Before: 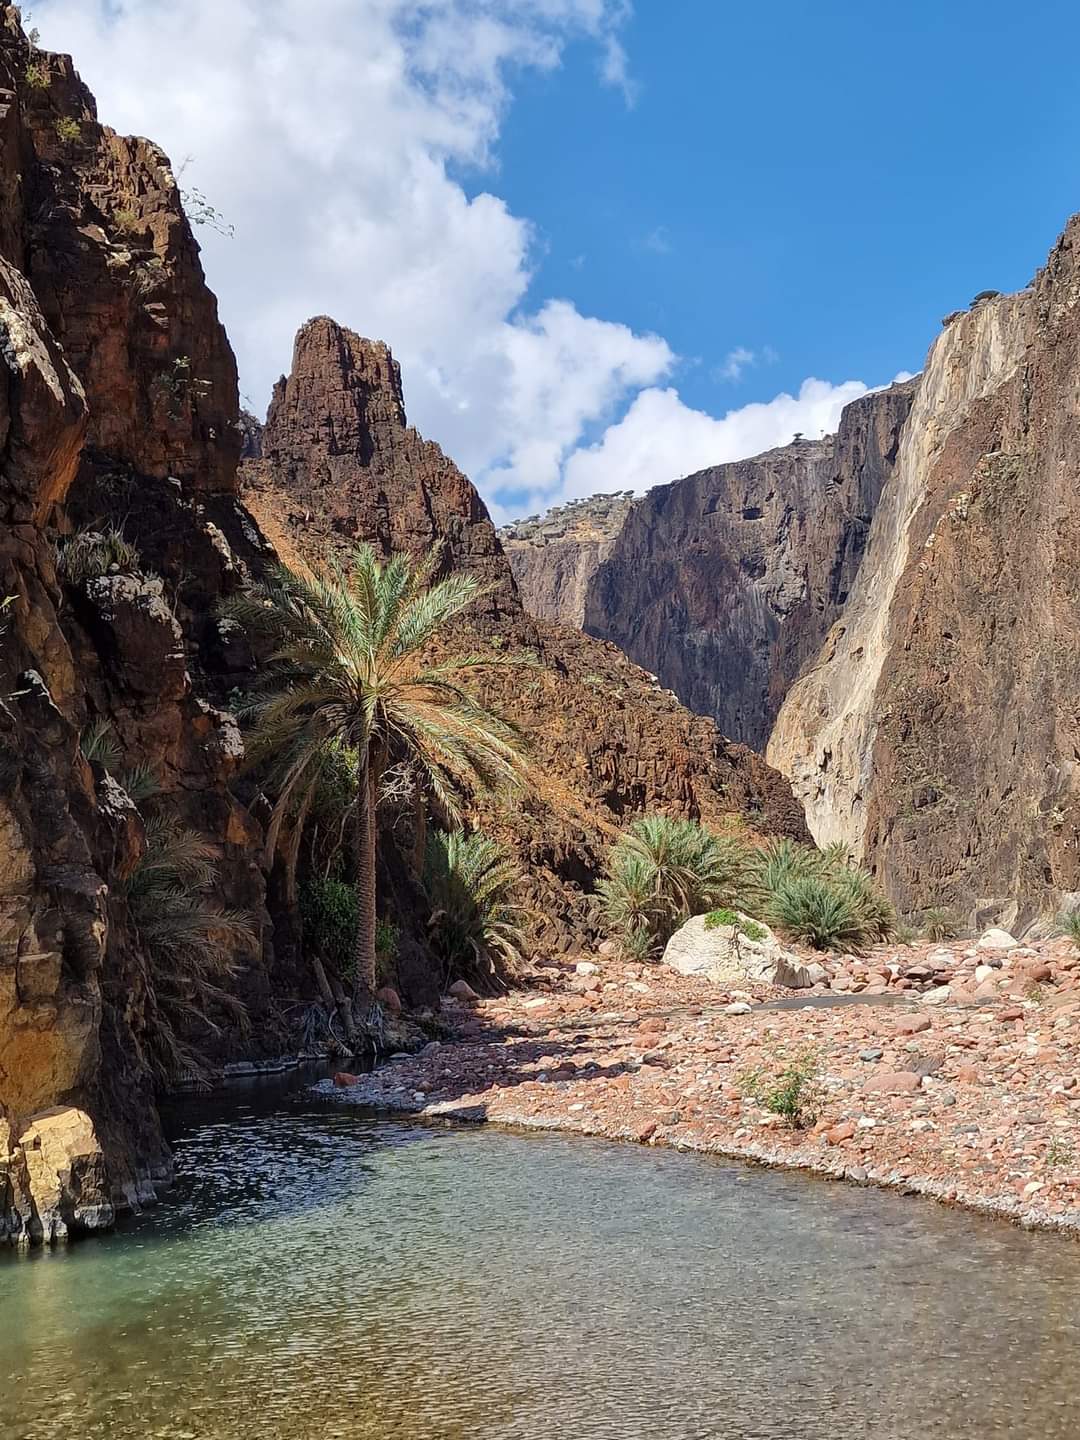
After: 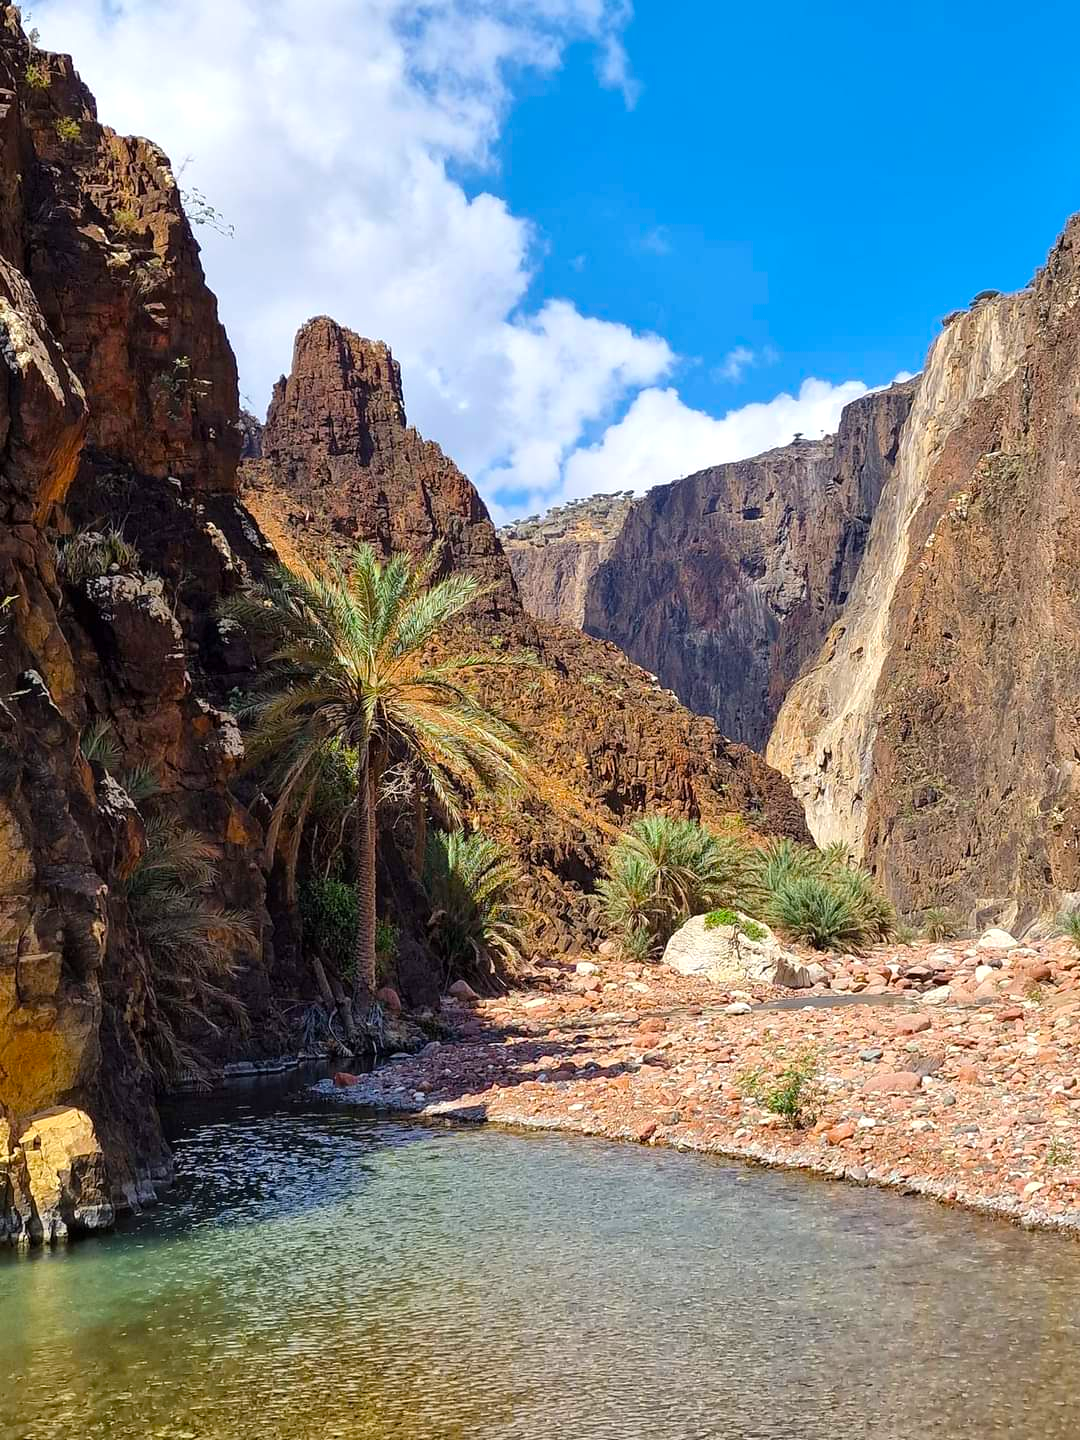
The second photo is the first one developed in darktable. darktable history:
color balance rgb: perceptual saturation grading › global saturation 25%, global vibrance 20%
exposure: exposure 0.2 EV, compensate highlight preservation false
